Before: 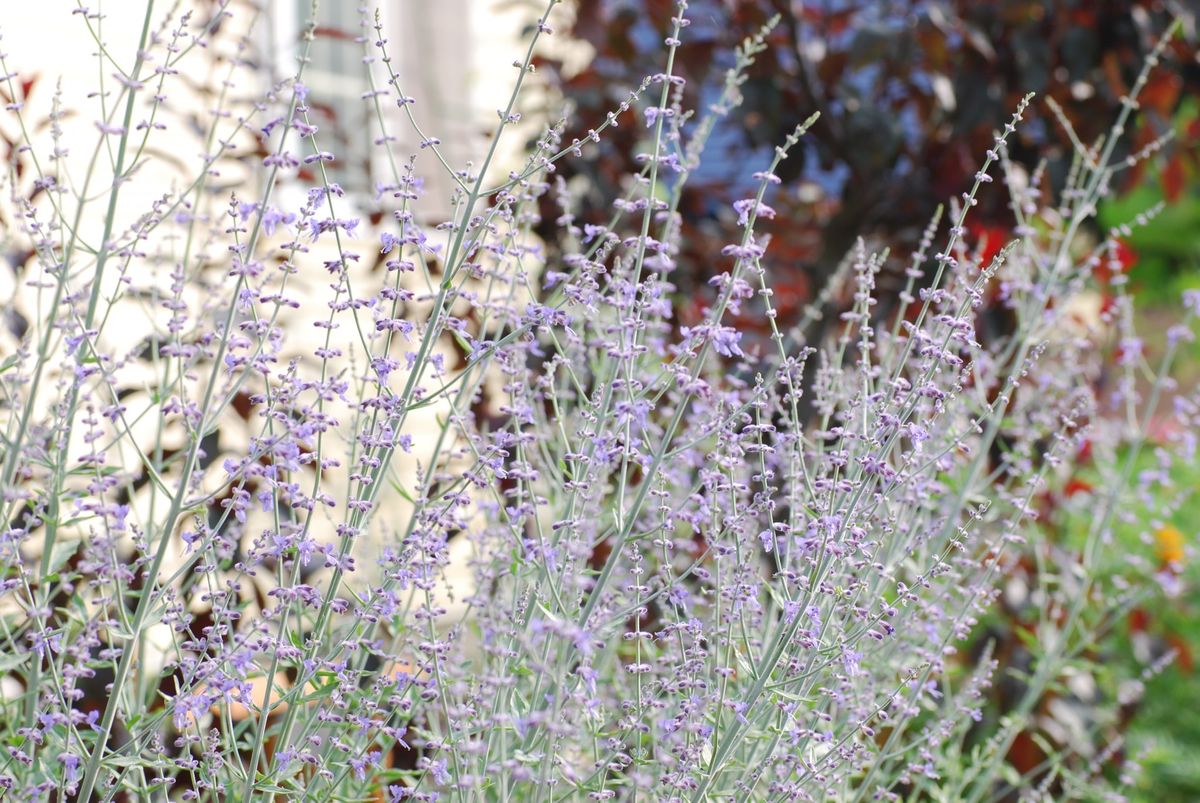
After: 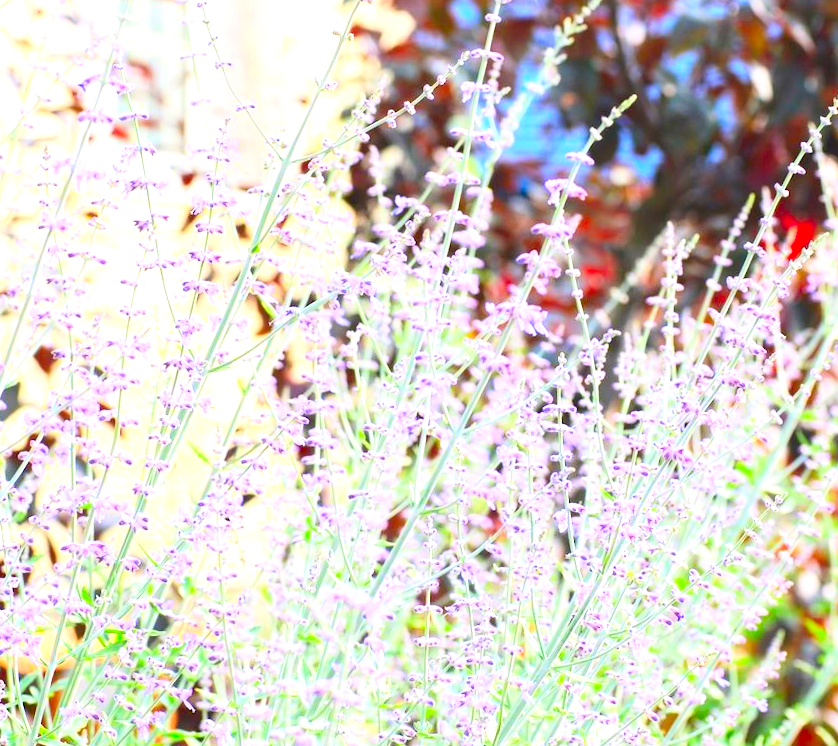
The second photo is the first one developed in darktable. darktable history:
contrast brightness saturation: contrast 0.204, brightness 0.205, saturation 0.796
exposure: black level correction 0.001, exposure 1 EV, compensate highlight preservation false
tone equalizer: -8 EV -0.566 EV, mask exposure compensation -0.495 EV
crop and rotate: angle -2.91°, left 14.074%, top 0.034%, right 10.861%, bottom 0.047%
color zones: curves: ch0 [(0.068, 0.464) (0.25, 0.5) (0.48, 0.508) (0.75, 0.536) (0.886, 0.476) (0.967, 0.456)]; ch1 [(0.066, 0.456) (0.25, 0.5) (0.616, 0.508) (0.746, 0.56) (0.934, 0.444)]
